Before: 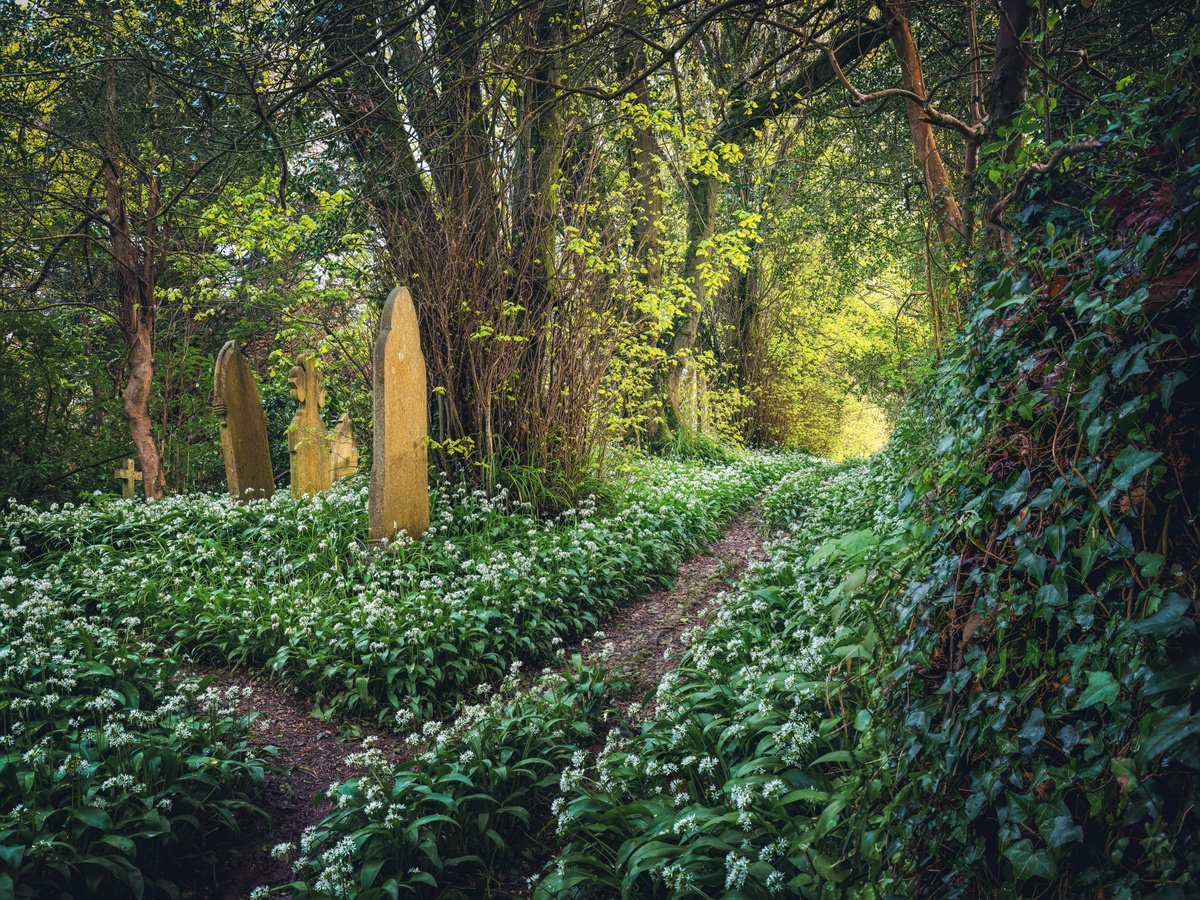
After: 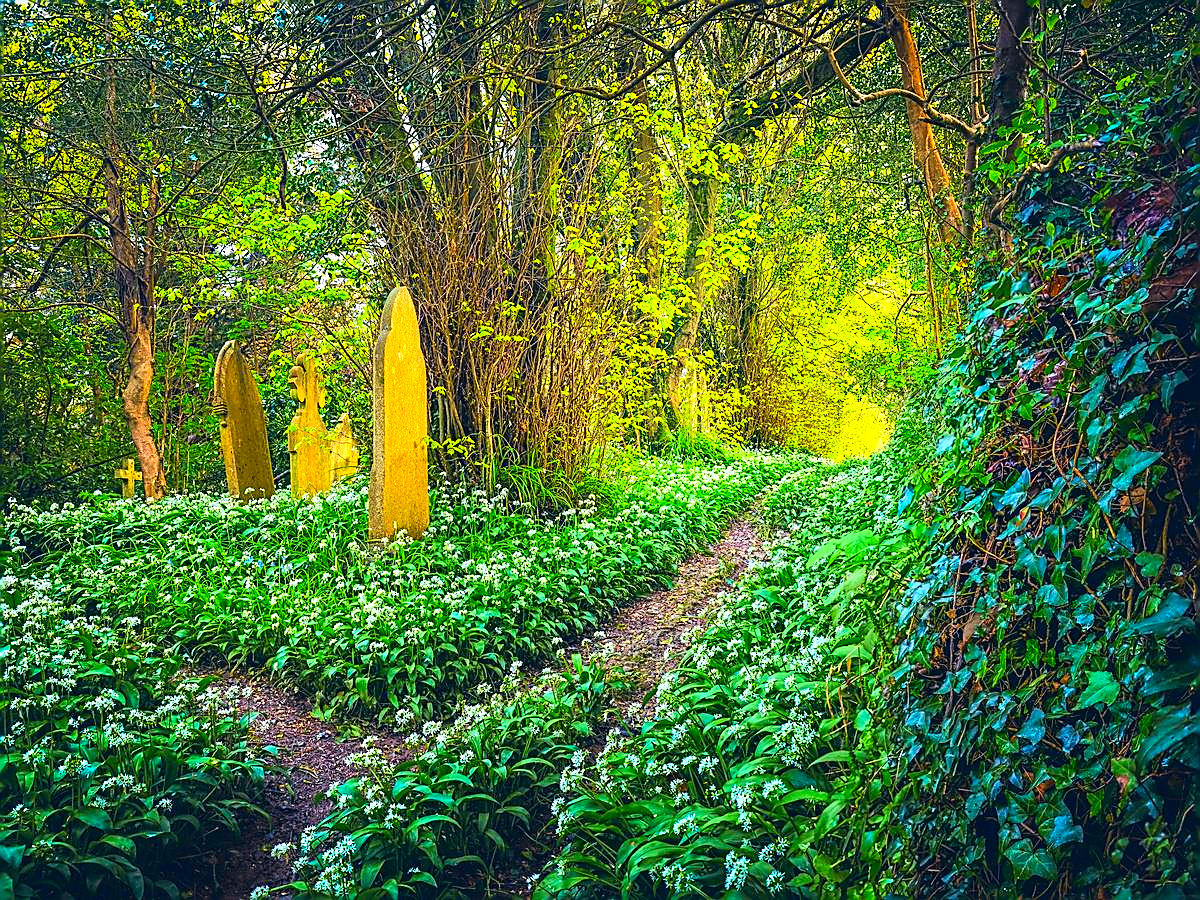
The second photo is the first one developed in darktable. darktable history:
tone curve: curves: ch0 [(0, 0) (0.051, 0.027) (0.096, 0.071) (0.219, 0.248) (0.428, 0.52) (0.596, 0.713) (0.727, 0.823) (0.859, 0.924) (1, 1)]; ch1 [(0, 0) (0.1, 0.038) (0.318, 0.221) (0.413, 0.325) (0.454, 0.41) (0.493, 0.478) (0.503, 0.501) (0.516, 0.515) (0.548, 0.575) (0.561, 0.596) (0.594, 0.647) (0.666, 0.701) (1, 1)]; ch2 [(0, 0) (0.453, 0.44) (0.479, 0.476) (0.504, 0.5) (0.52, 0.526) (0.557, 0.585) (0.583, 0.608) (0.824, 0.815) (1, 1)], color space Lab, independent channels, preserve colors none
exposure: black level correction 0, exposure 0.6 EV, compensate highlight preservation false
color contrast: green-magenta contrast 1.12, blue-yellow contrast 1.95, unbound 0
sharpen: radius 1.4, amount 1.25, threshold 0.7
